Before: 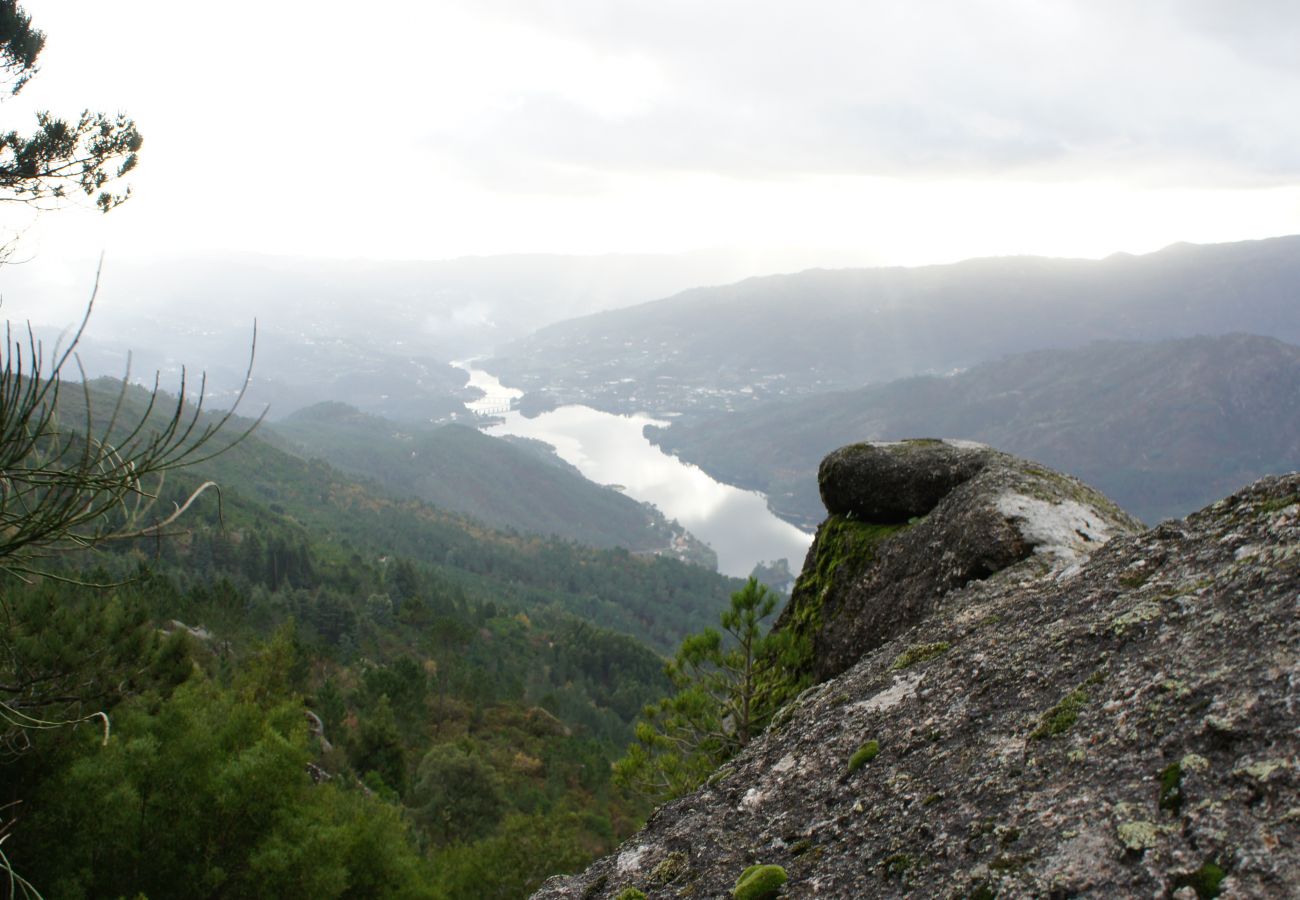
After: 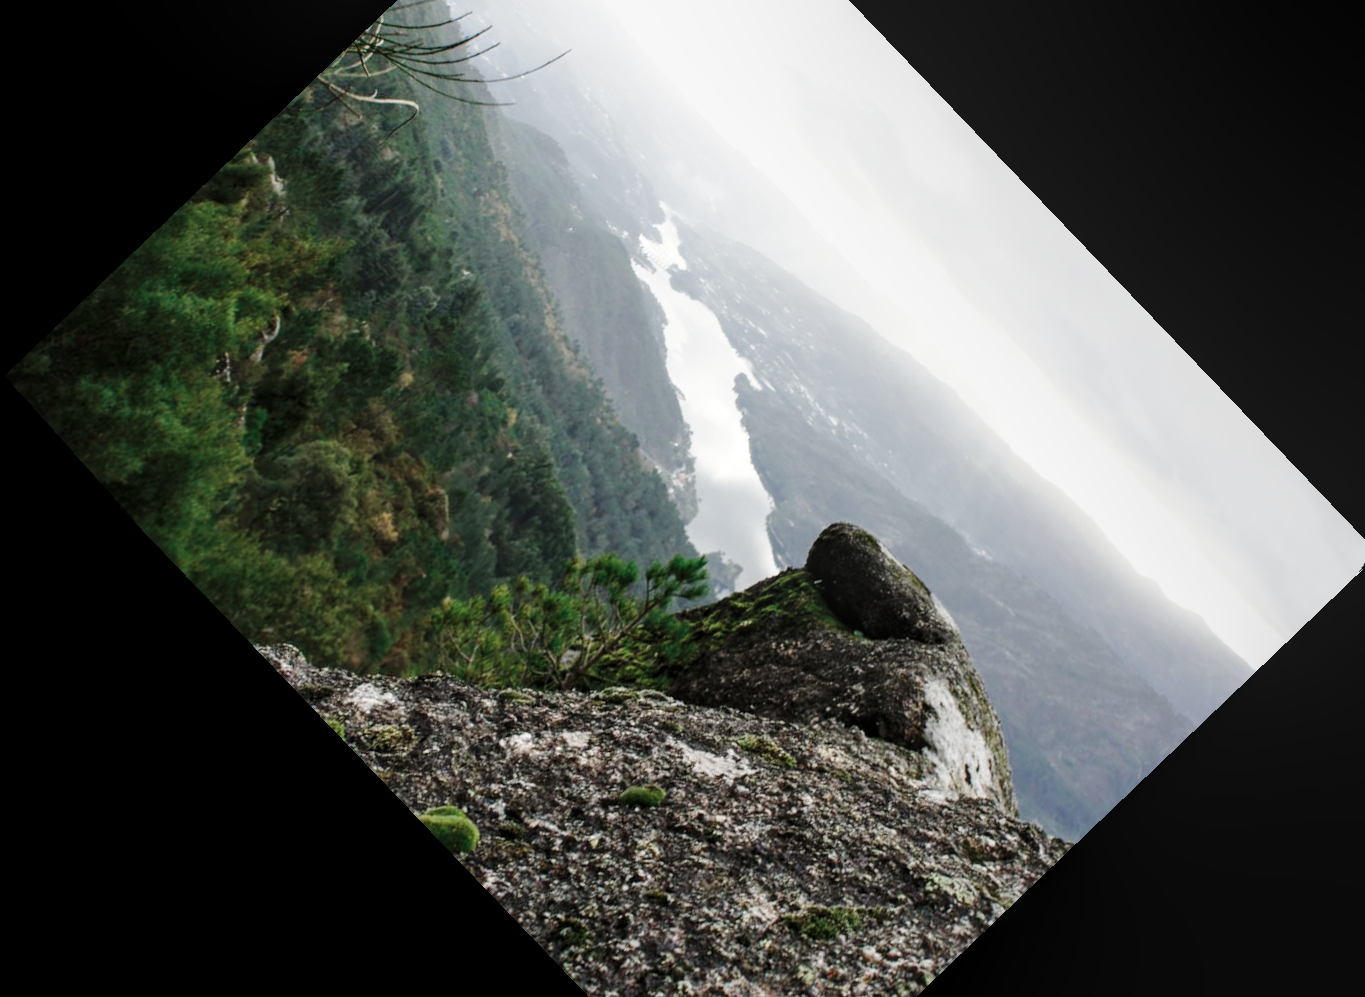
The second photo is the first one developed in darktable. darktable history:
base curve: curves: ch0 [(0, 0) (0.036, 0.025) (0.121, 0.166) (0.206, 0.329) (0.605, 0.79) (1, 1)], preserve colors none
rotate and perspective: rotation 0.72°, lens shift (vertical) -0.352, lens shift (horizontal) -0.051, crop left 0.152, crop right 0.859, crop top 0.019, crop bottom 0.964
crop and rotate: angle -46.26°, top 16.234%, right 0.912%, bottom 11.704%
color zones: curves: ch0 [(0, 0.5) (0.125, 0.4) (0.25, 0.5) (0.375, 0.4) (0.5, 0.4) (0.625, 0.35) (0.75, 0.35) (0.875, 0.5)]; ch1 [(0, 0.35) (0.125, 0.45) (0.25, 0.35) (0.375, 0.35) (0.5, 0.35) (0.625, 0.35) (0.75, 0.45) (0.875, 0.35)]; ch2 [(0, 0.6) (0.125, 0.5) (0.25, 0.5) (0.375, 0.6) (0.5, 0.6) (0.625, 0.5) (0.75, 0.5) (0.875, 0.5)]
local contrast: on, module defaults
